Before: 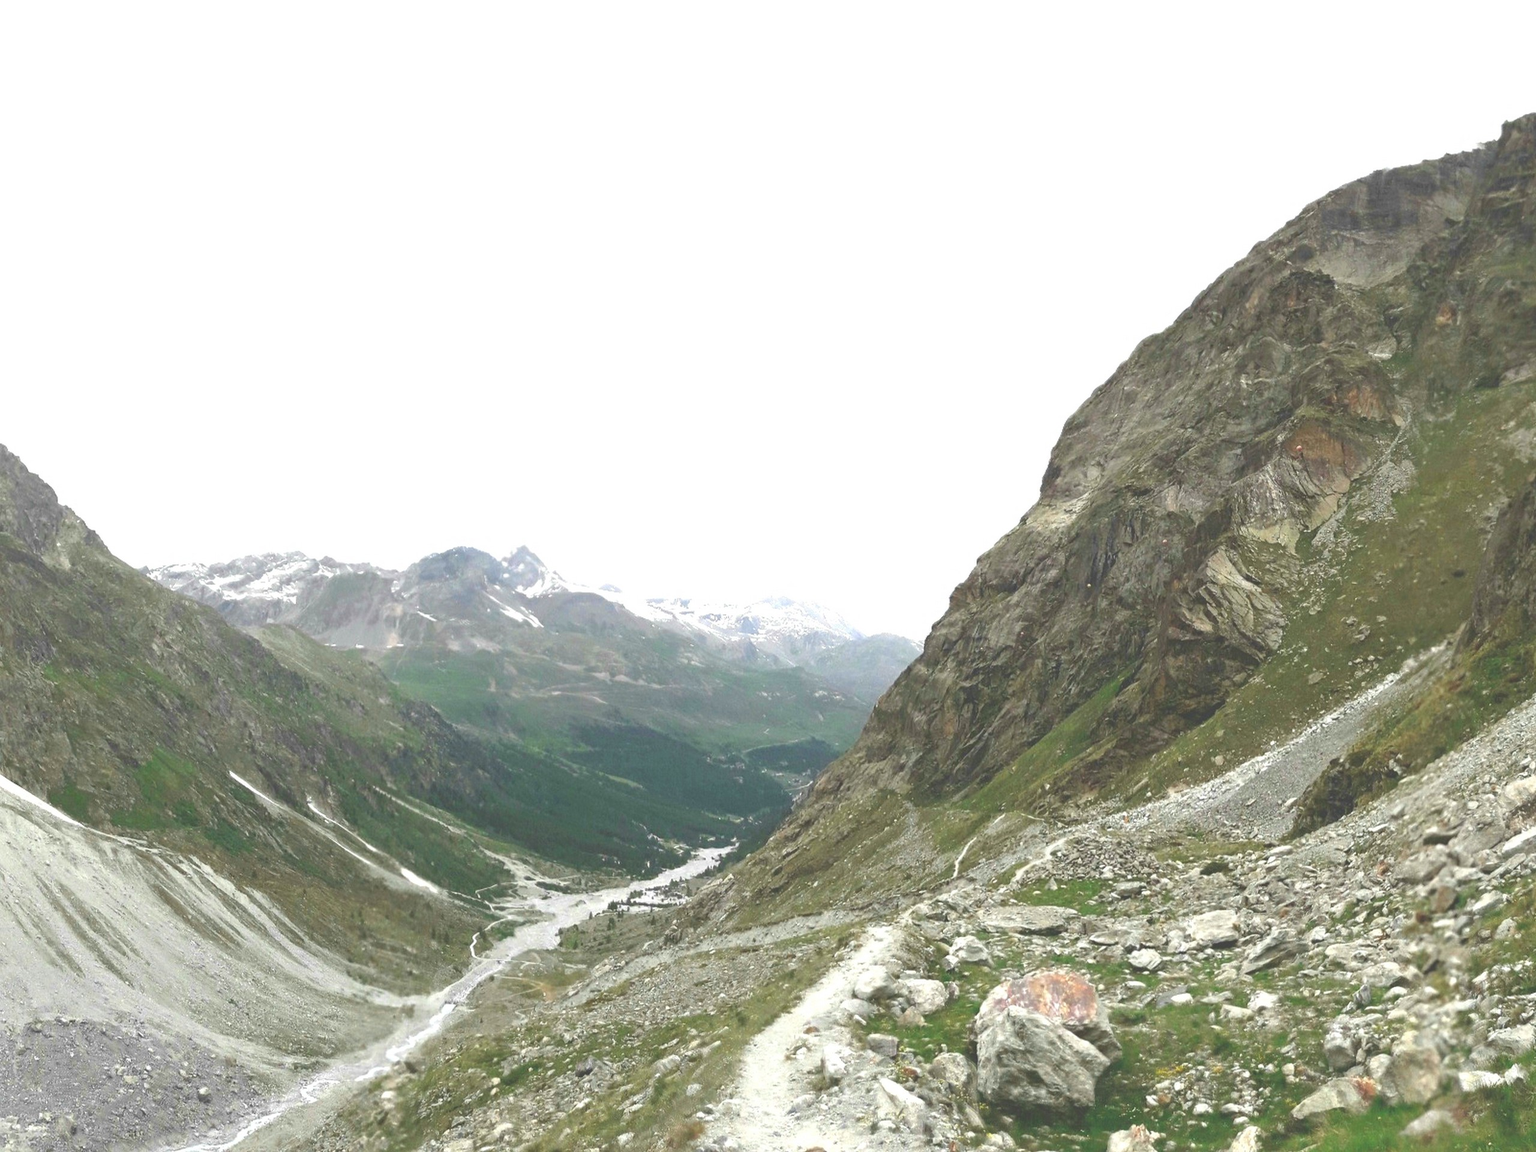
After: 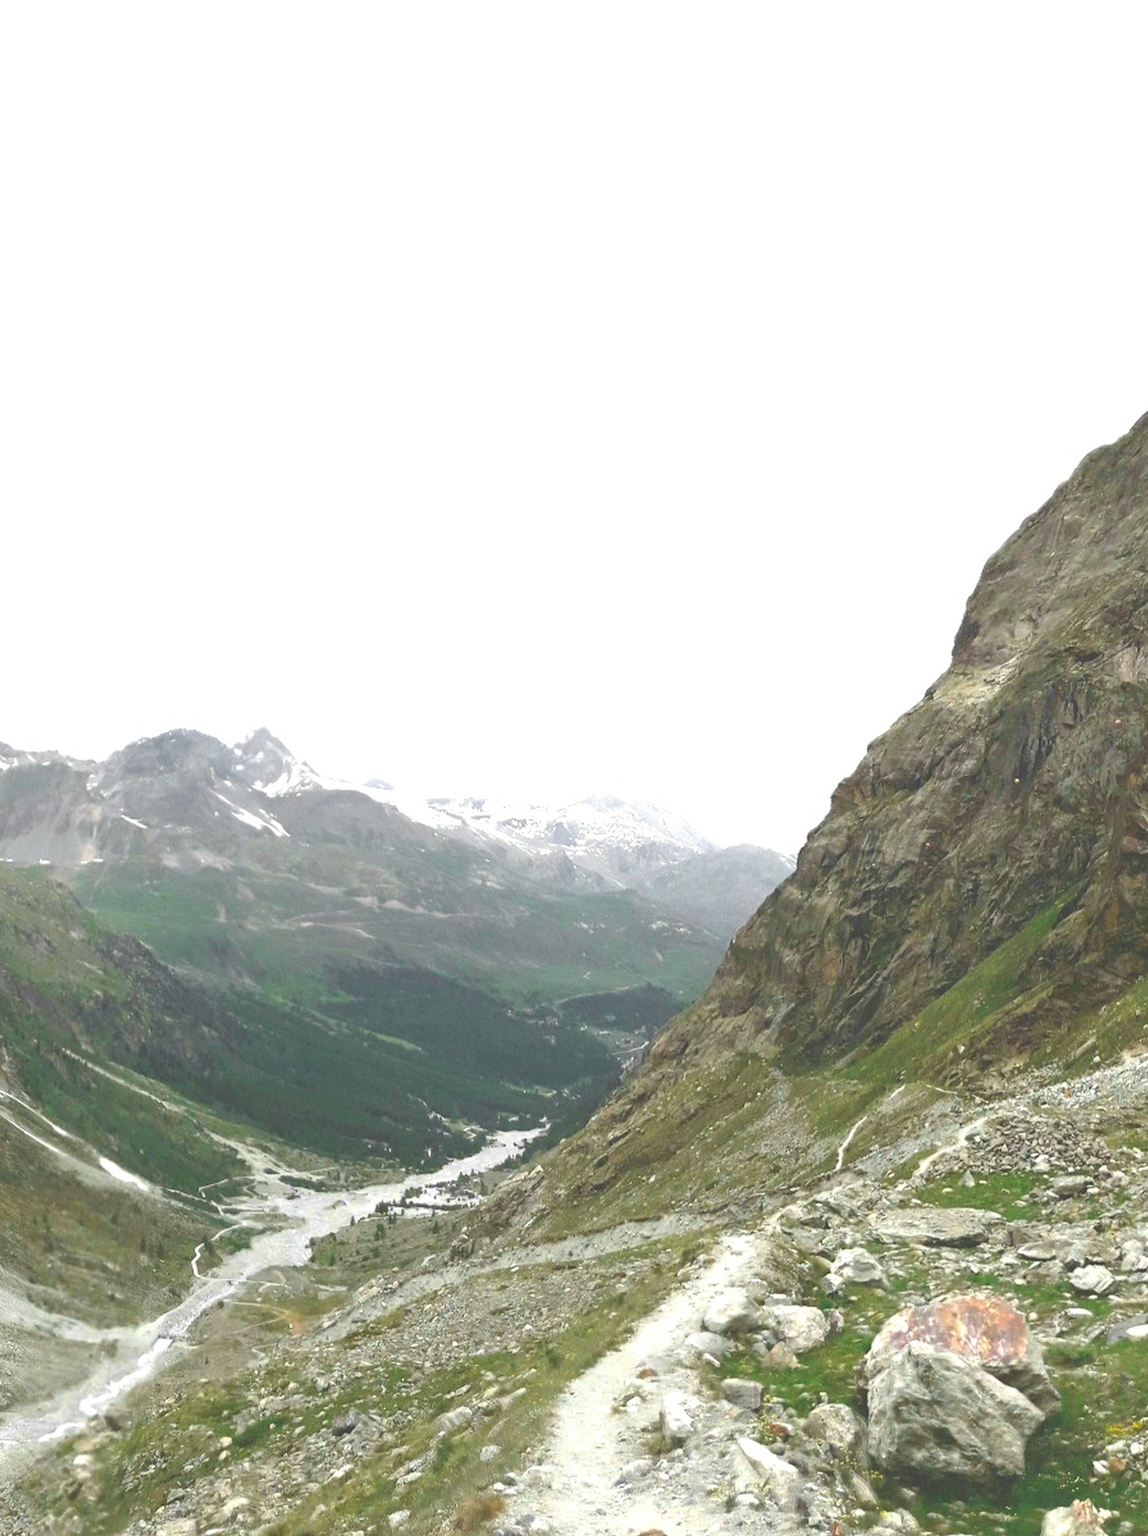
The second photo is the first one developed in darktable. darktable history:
color zones: curves: ch1 [(0.25, 0.61) (0.75, 0.248)]
crop: left 21.252%, right 22.648%
